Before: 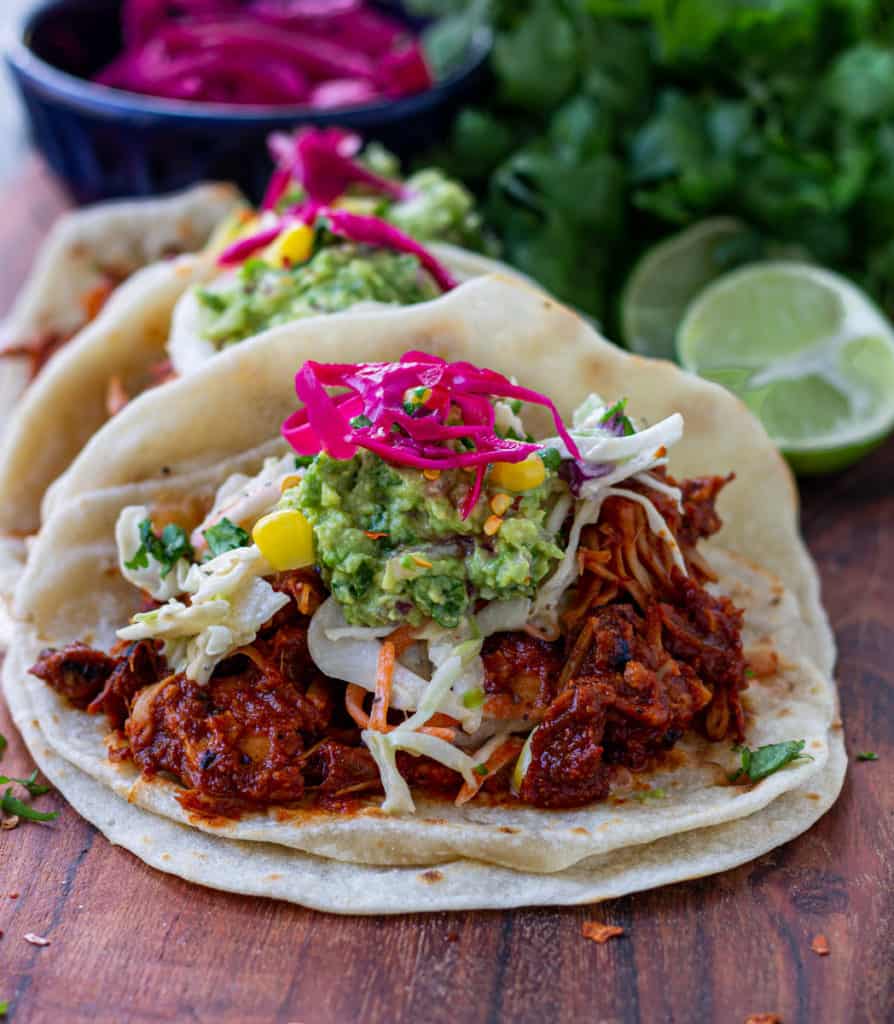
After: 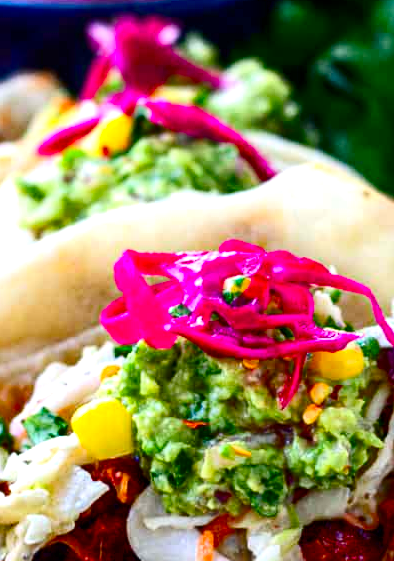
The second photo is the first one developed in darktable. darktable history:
vibrance: on, module defaults
exposure: exposure 0.766 EV, compensate highlight preservation false
crop: left 20.248%, top 10.86%, right 35.675%, bottom 34.321%
color balance rgb: perceptual saturation grading › global saturation 20%, perceptual saturation grading › highlights -25%, perceptual saturation grading › shadows 25%
contrast brightness saturation: contrast 0.19, brightness -0.11, saturation 0.21
